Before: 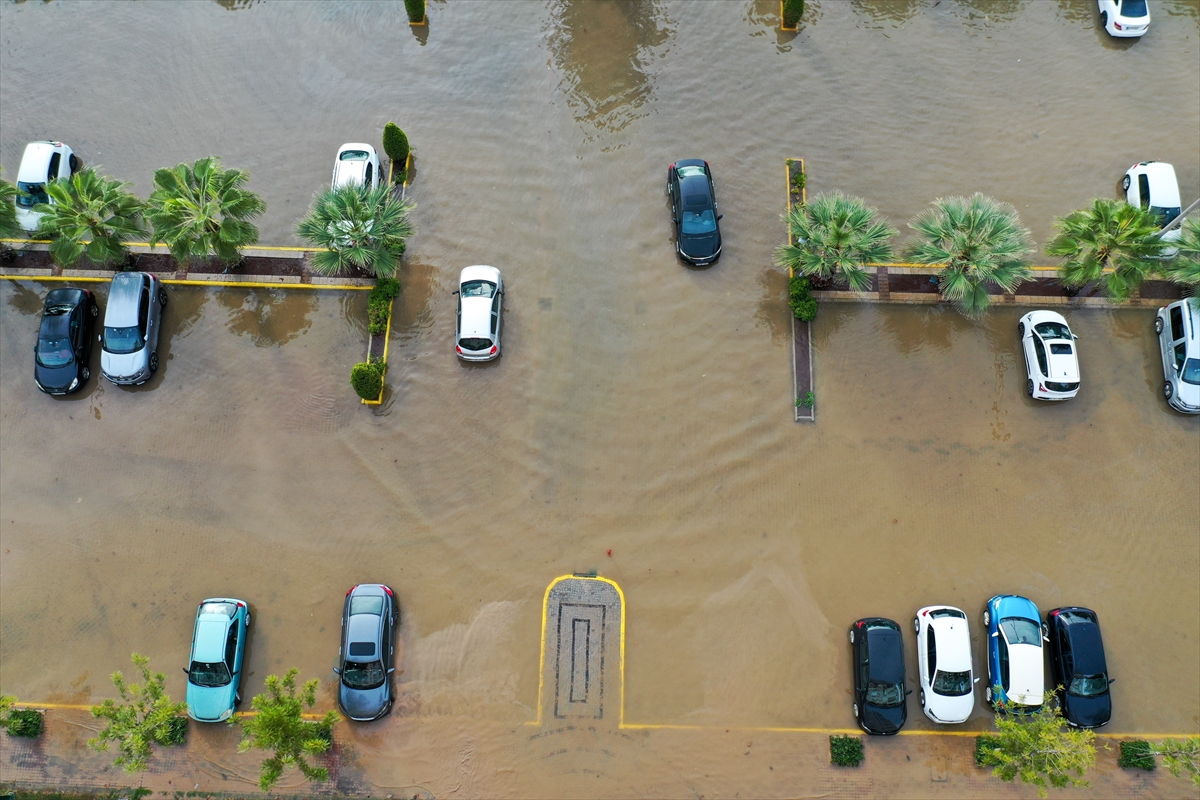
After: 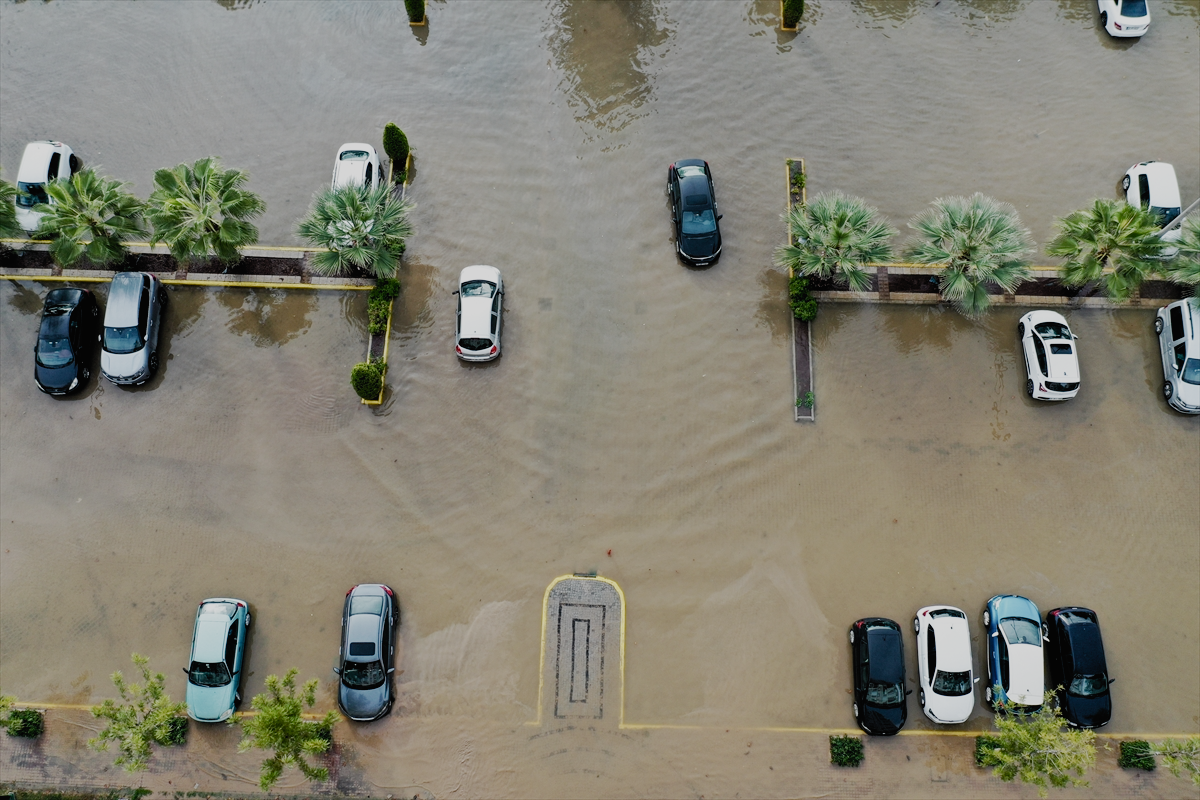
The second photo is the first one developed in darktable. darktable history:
tone equalizer: on, module defaults
filmic rgb: black relative exposure -5.12 EV, white relative exposure 3.97 EV, hardness 2.88, contrast 1.094, highlights saturation mix -18.56%, preserve chrominance no, color science v4 (2020), contrast in shadows soft, contrast in highlights soft
contrast brightness saturation: contrast -0.024, brightness -0.012, saturation 0.037
